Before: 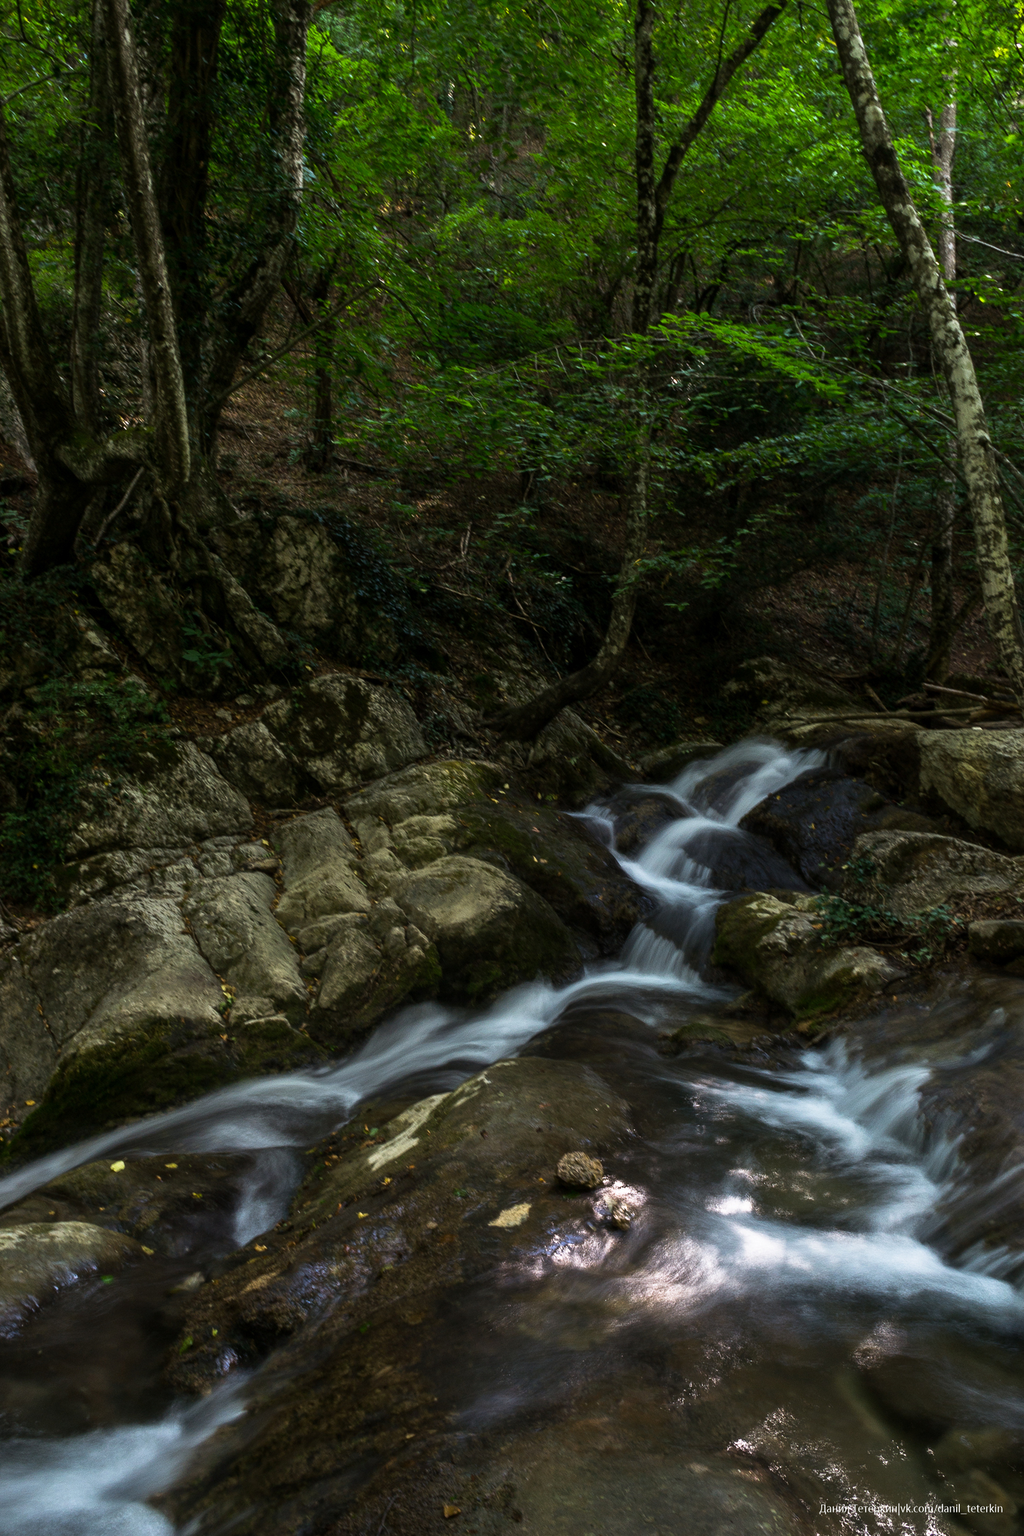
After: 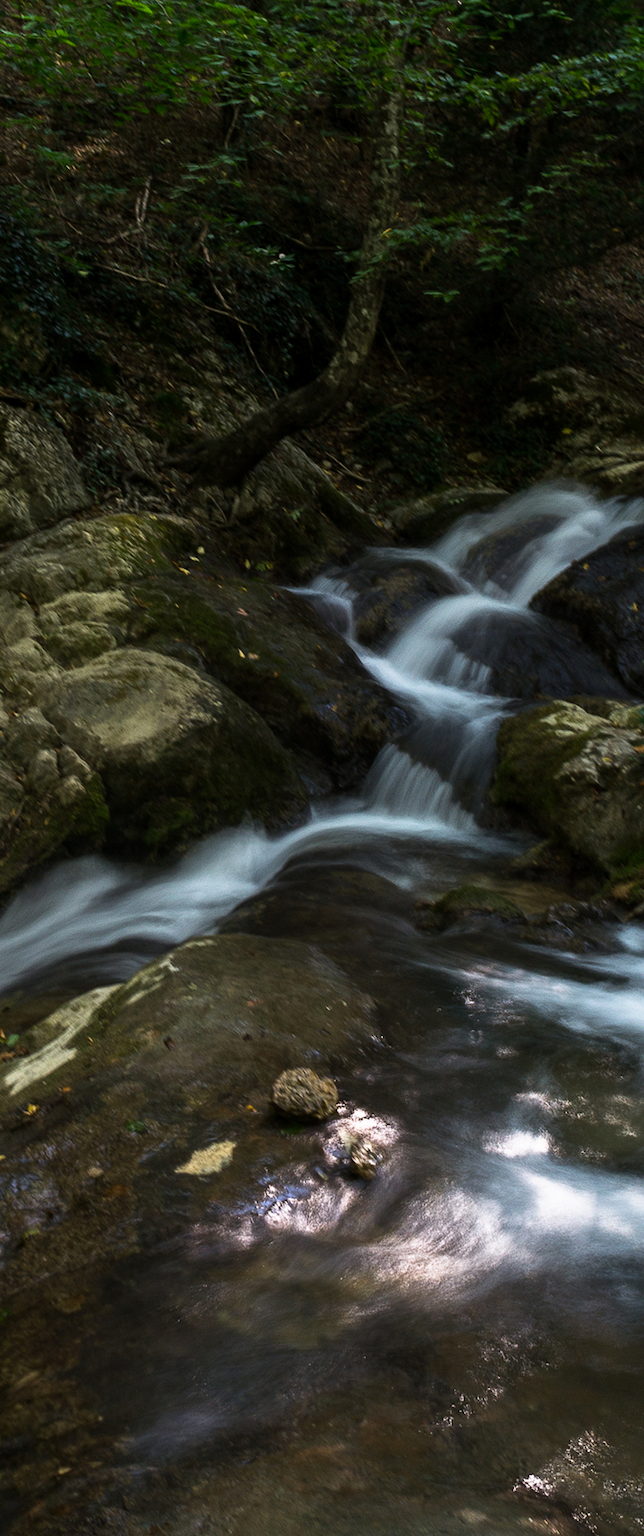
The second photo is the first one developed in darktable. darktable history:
crop: left 35.631%, top 25.908%, right 19.878%, bottom 3.45%
exposure: compensate highlight preservation false
